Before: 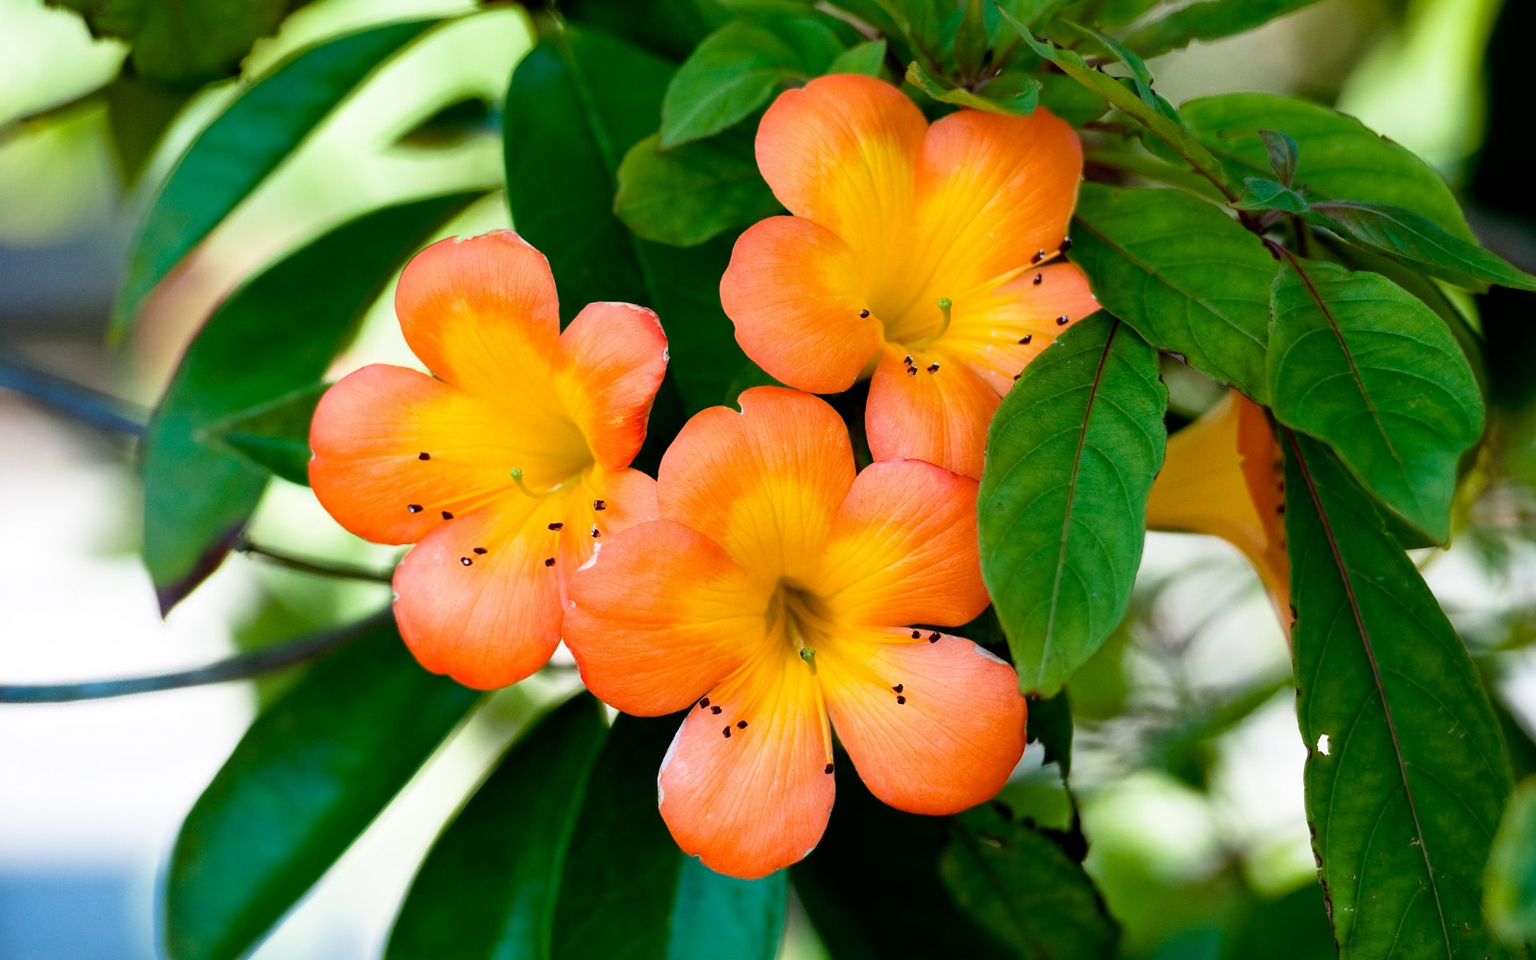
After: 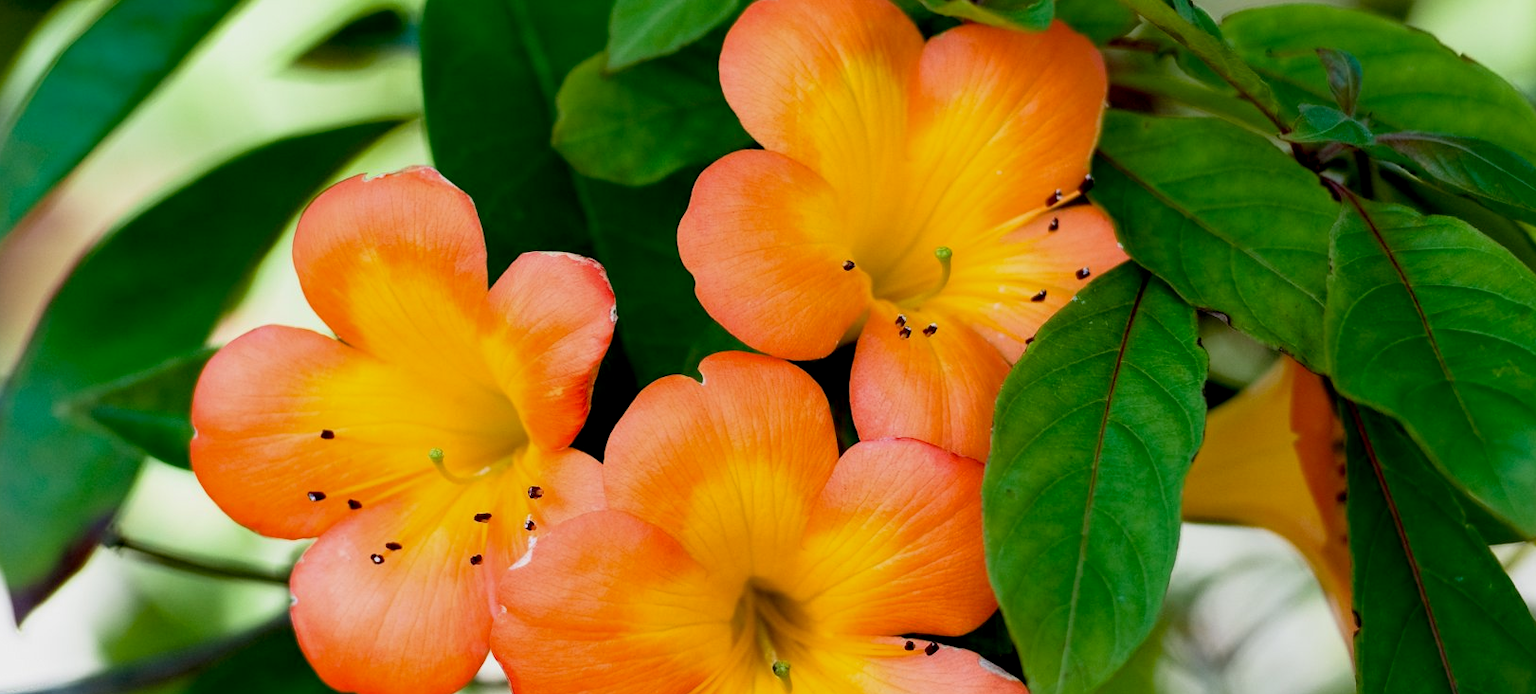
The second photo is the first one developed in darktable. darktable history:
exposure: black level correction 0.006, exposure -0.219 EV, compensate highlight preservation false
crop and rotate: left 9.661%, top 9.365%, right 5.904%, bottom 29.486%
